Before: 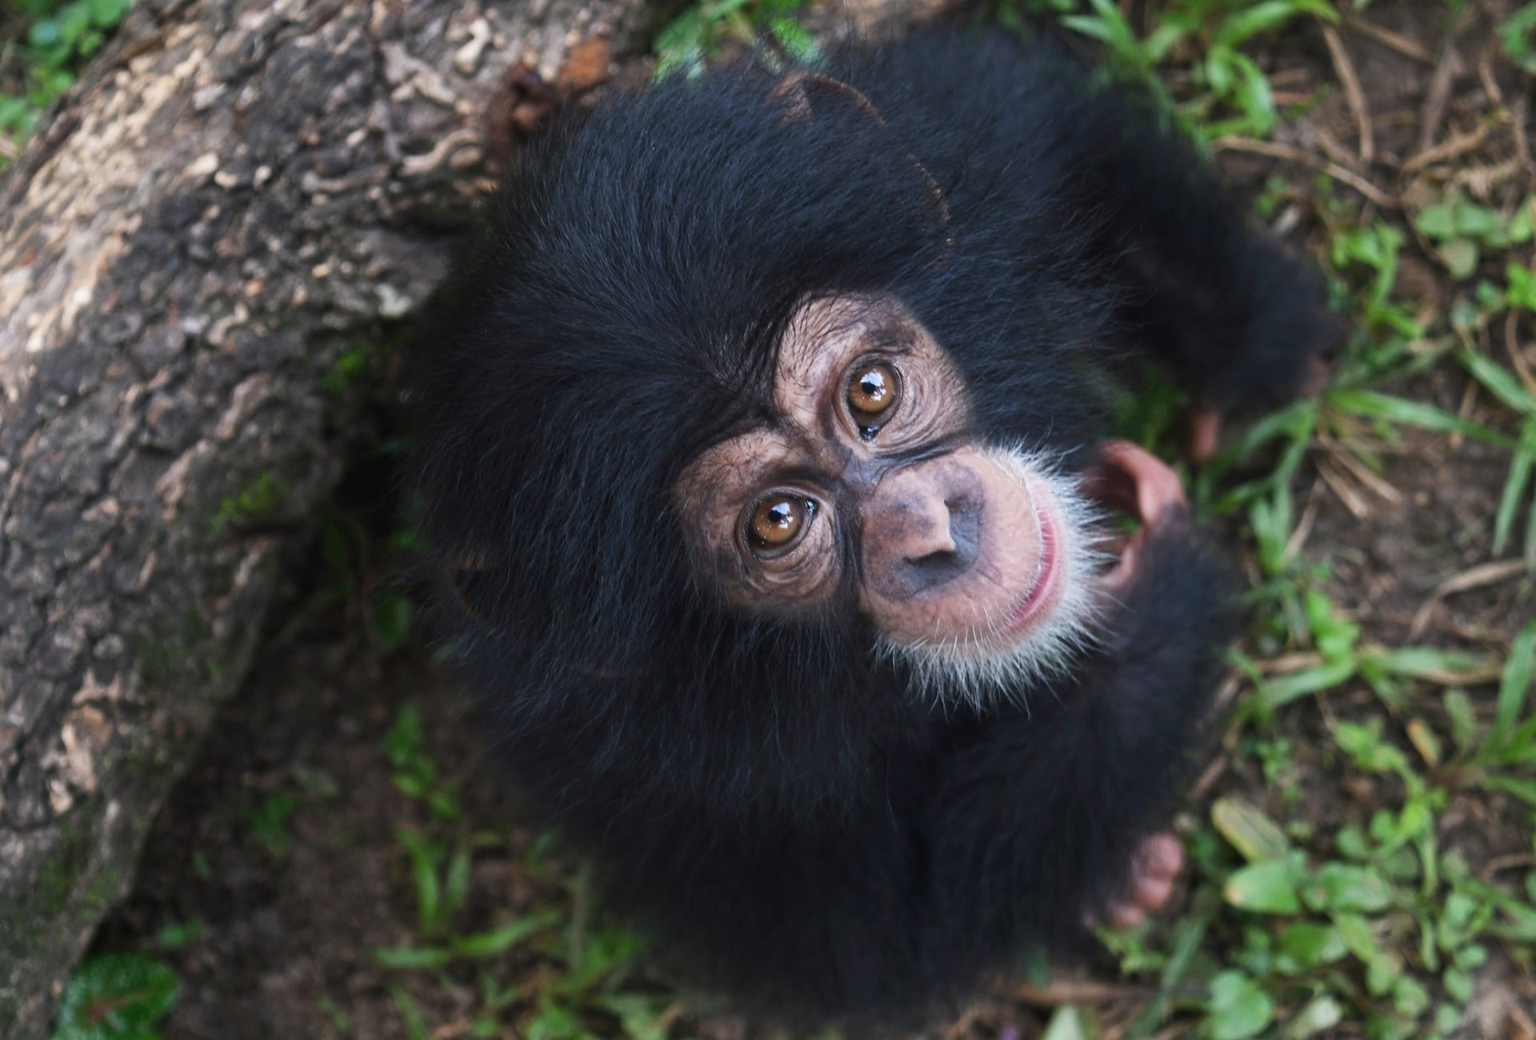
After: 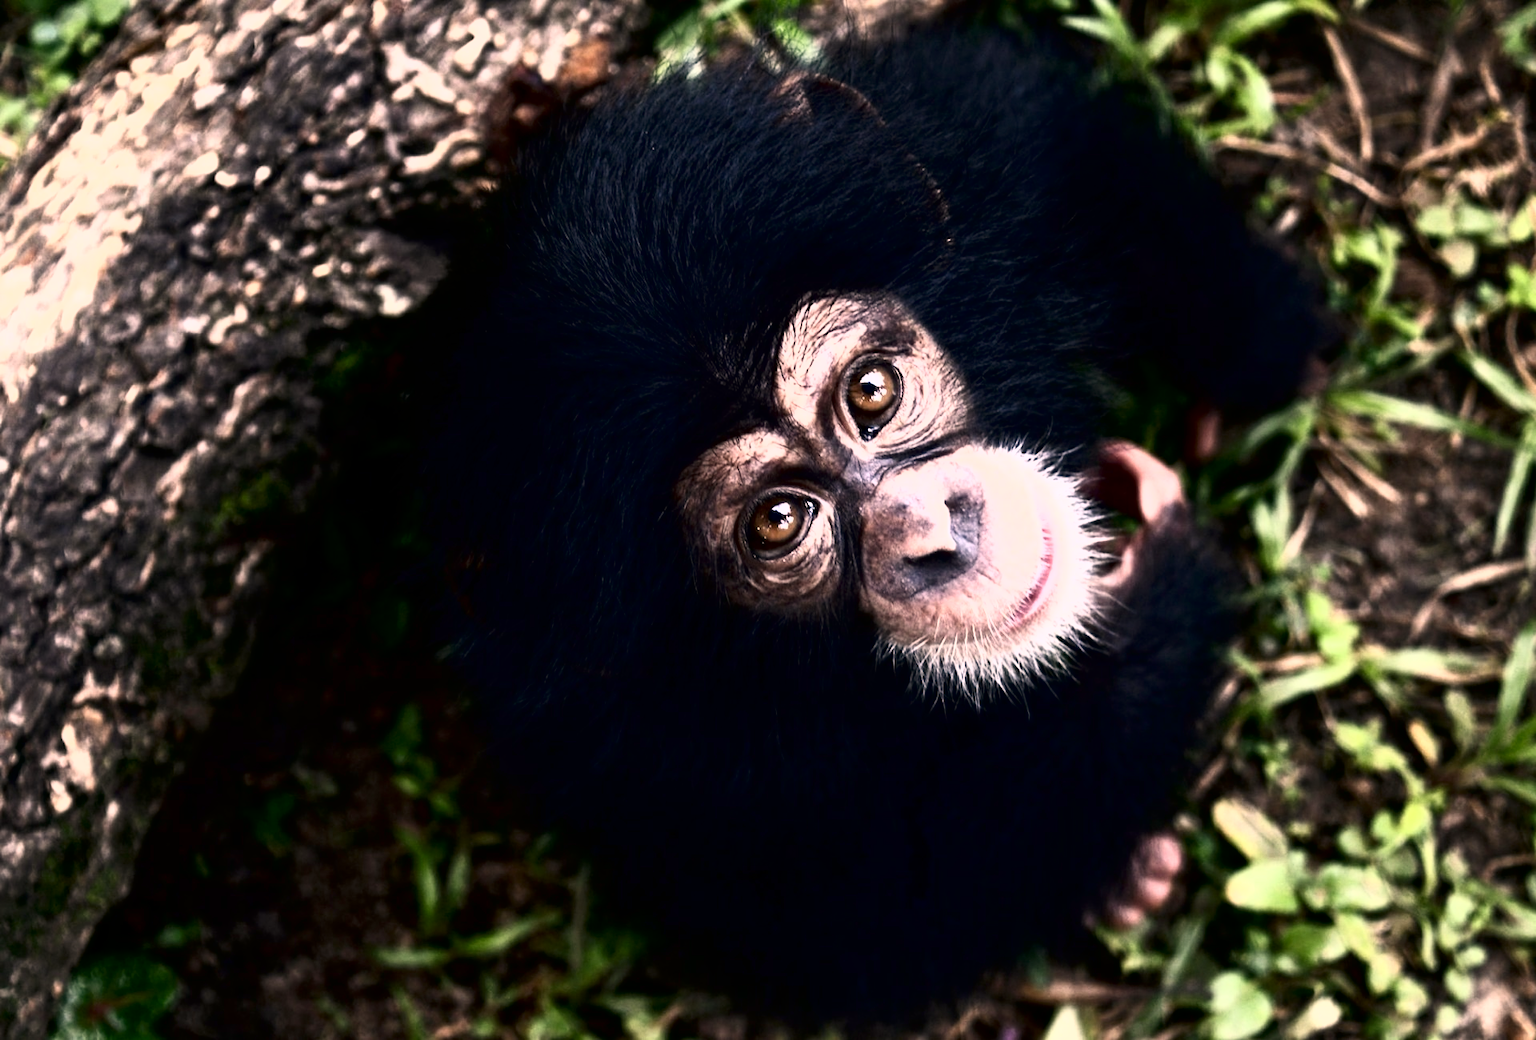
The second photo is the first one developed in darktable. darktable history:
color correction: highlights a* 11.95, highlights b* 11.86
tone curve: curves: ch0 [(0, 0) (0.003, 0) (0.011, 0) (0.025, 0) (0.044, 0.001) (0.069, 0.003) (0.1, 0.003) (0.136, 0.006) (0.177, 0.014) (0.224, 0.056) (0.277, 0.128) (0.335, 0.218) (0.399, 0.346) (0.468, 0.512) (0.543, 0.713) (0.623, 0.898) (0.709, 0.987) (0.801, 0.99) (0.898, 0.99) (1, 1)], color space Lab, independent channels, preserve colors none
